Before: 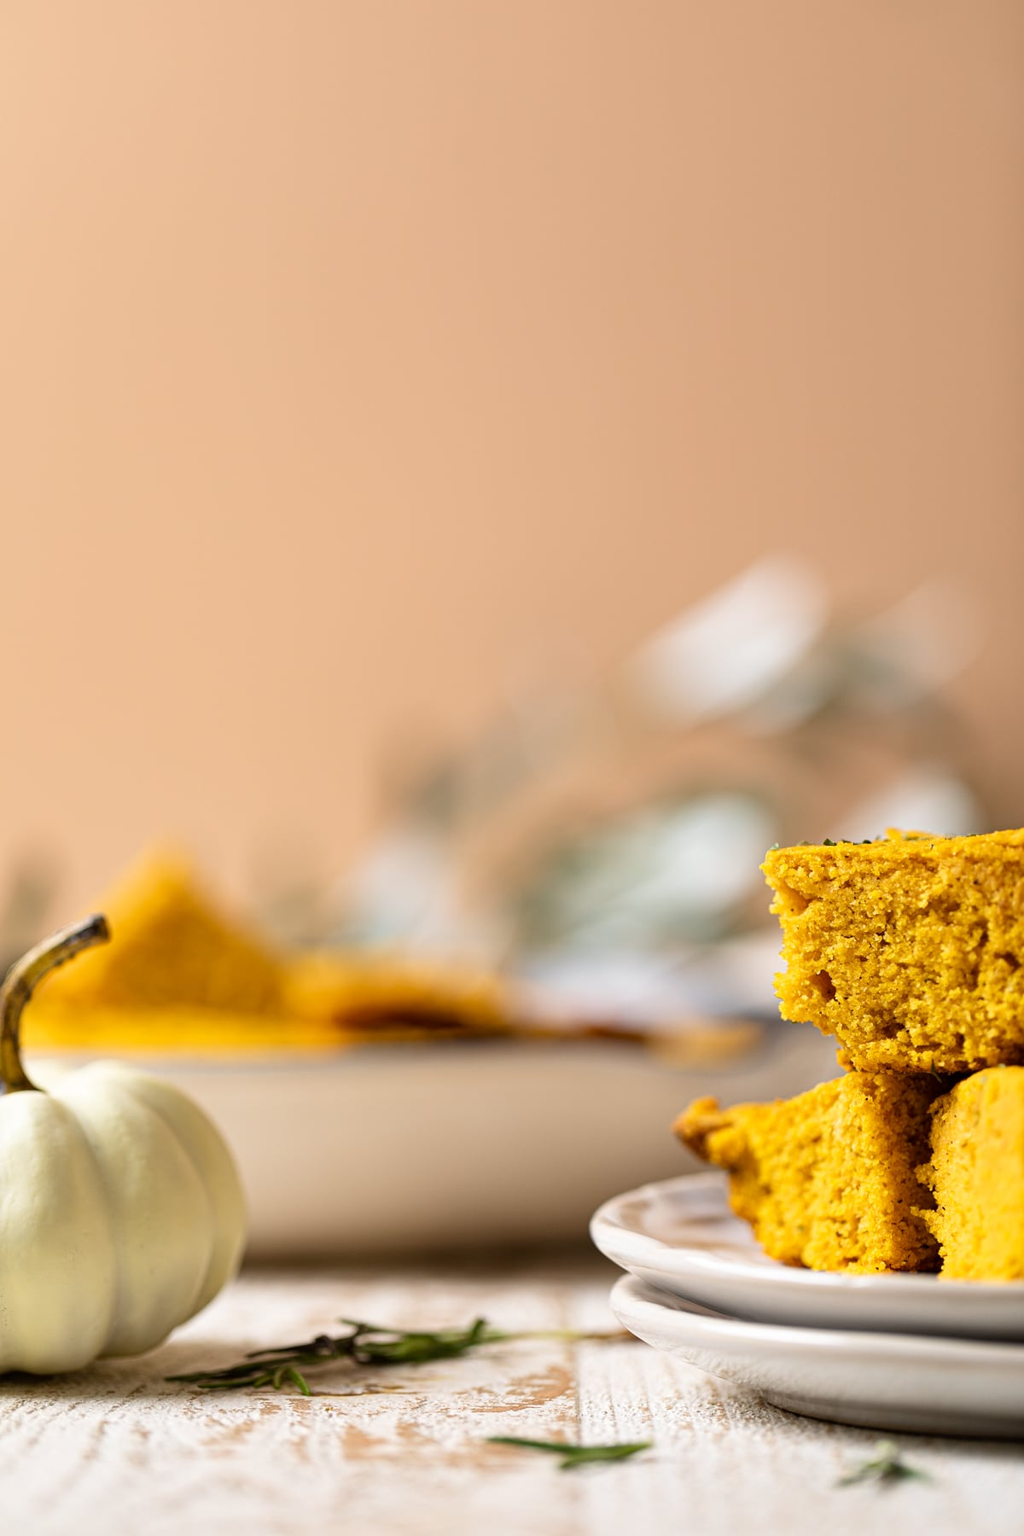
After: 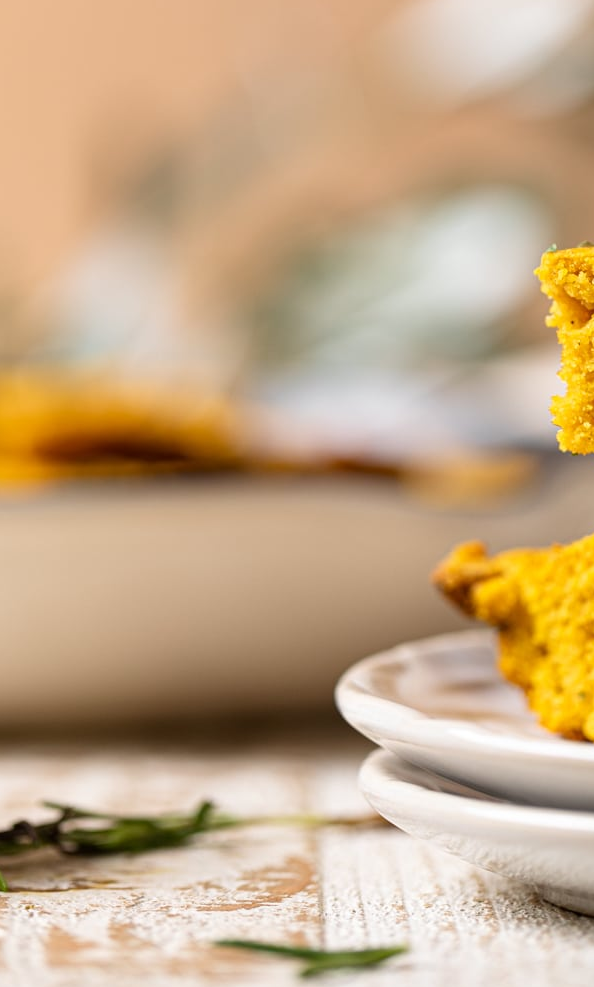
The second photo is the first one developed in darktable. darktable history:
crop: left 29.686%, top 41.345%, right 20.772%, bottom 3.477%
